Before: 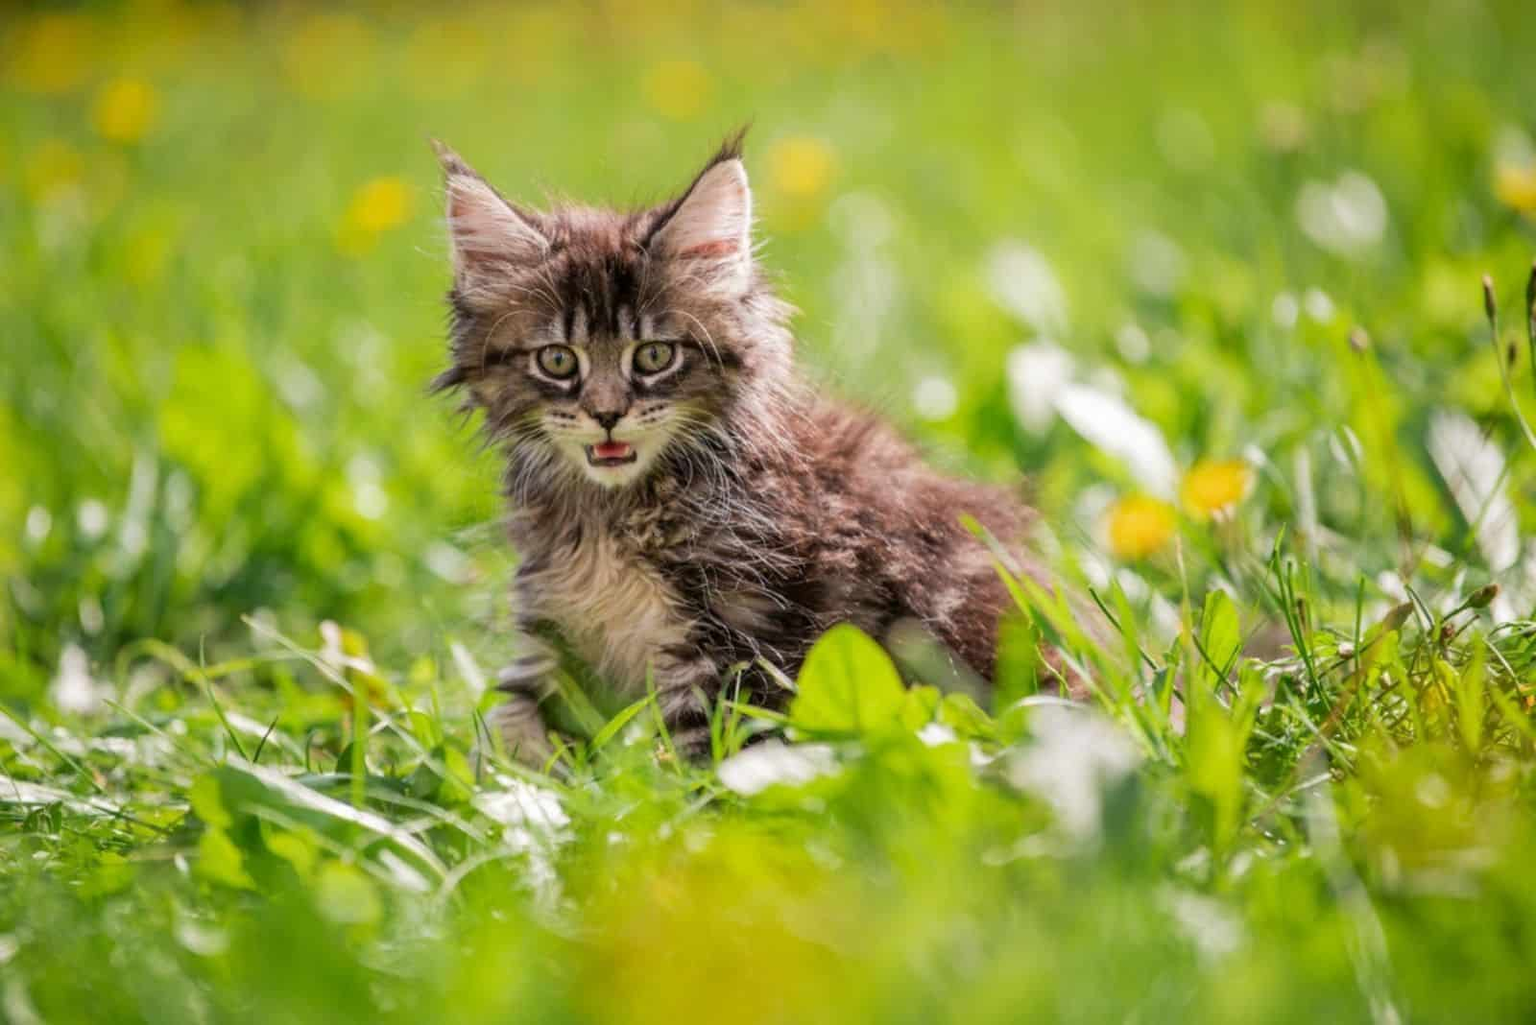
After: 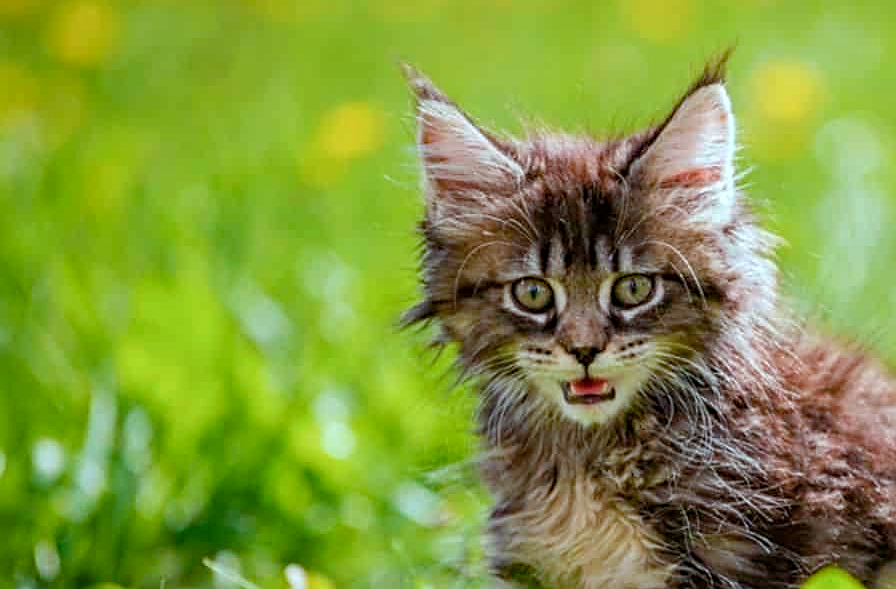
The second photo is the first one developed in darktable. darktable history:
crop and rotate: left 3.037%, top 7.687%, right 40.959%, bottom 37.103%
color balance rgb: highlights gain › luminance 5.982%, highlights gain › chroma 2.539%, highlights gain › hue 88.23°, perceptual saturation grading › global saturation 20%, perceptual saturation grading › highlights -25.42%, perceptual saturation grading › shadows 24.901%, global vibrance 25.511%
haze removal: compatibility mode true, adaptive false
color correction: highlights a* -10.55, highlights b* -18.71
sharpen: on, module defaults
